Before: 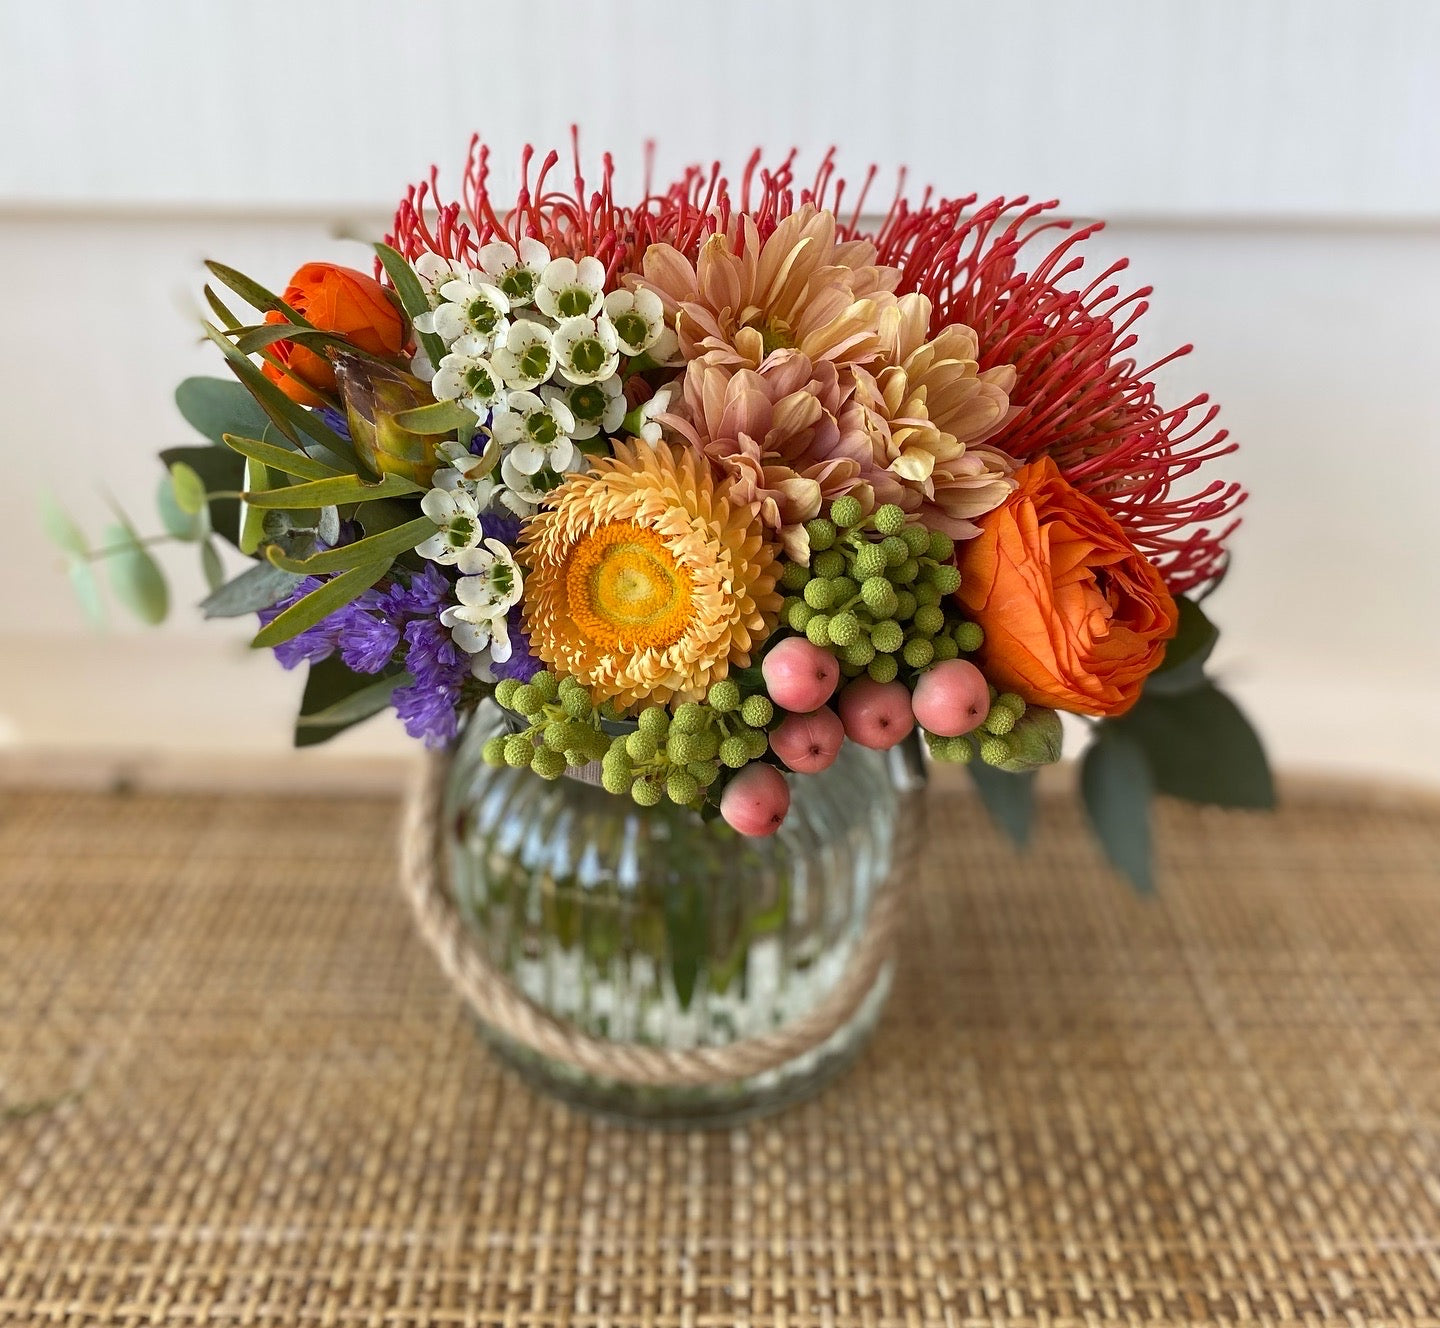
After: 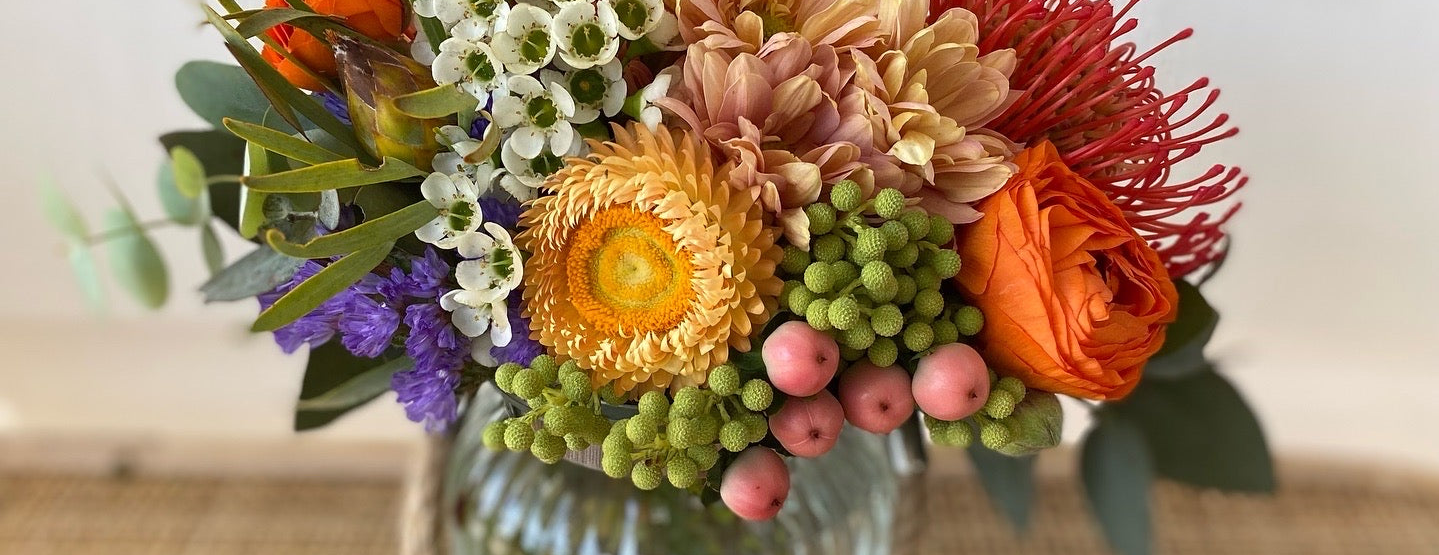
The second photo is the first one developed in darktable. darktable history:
crop and rotate: top 23.84%, bottom 34.294%
white balance: emerald 1
